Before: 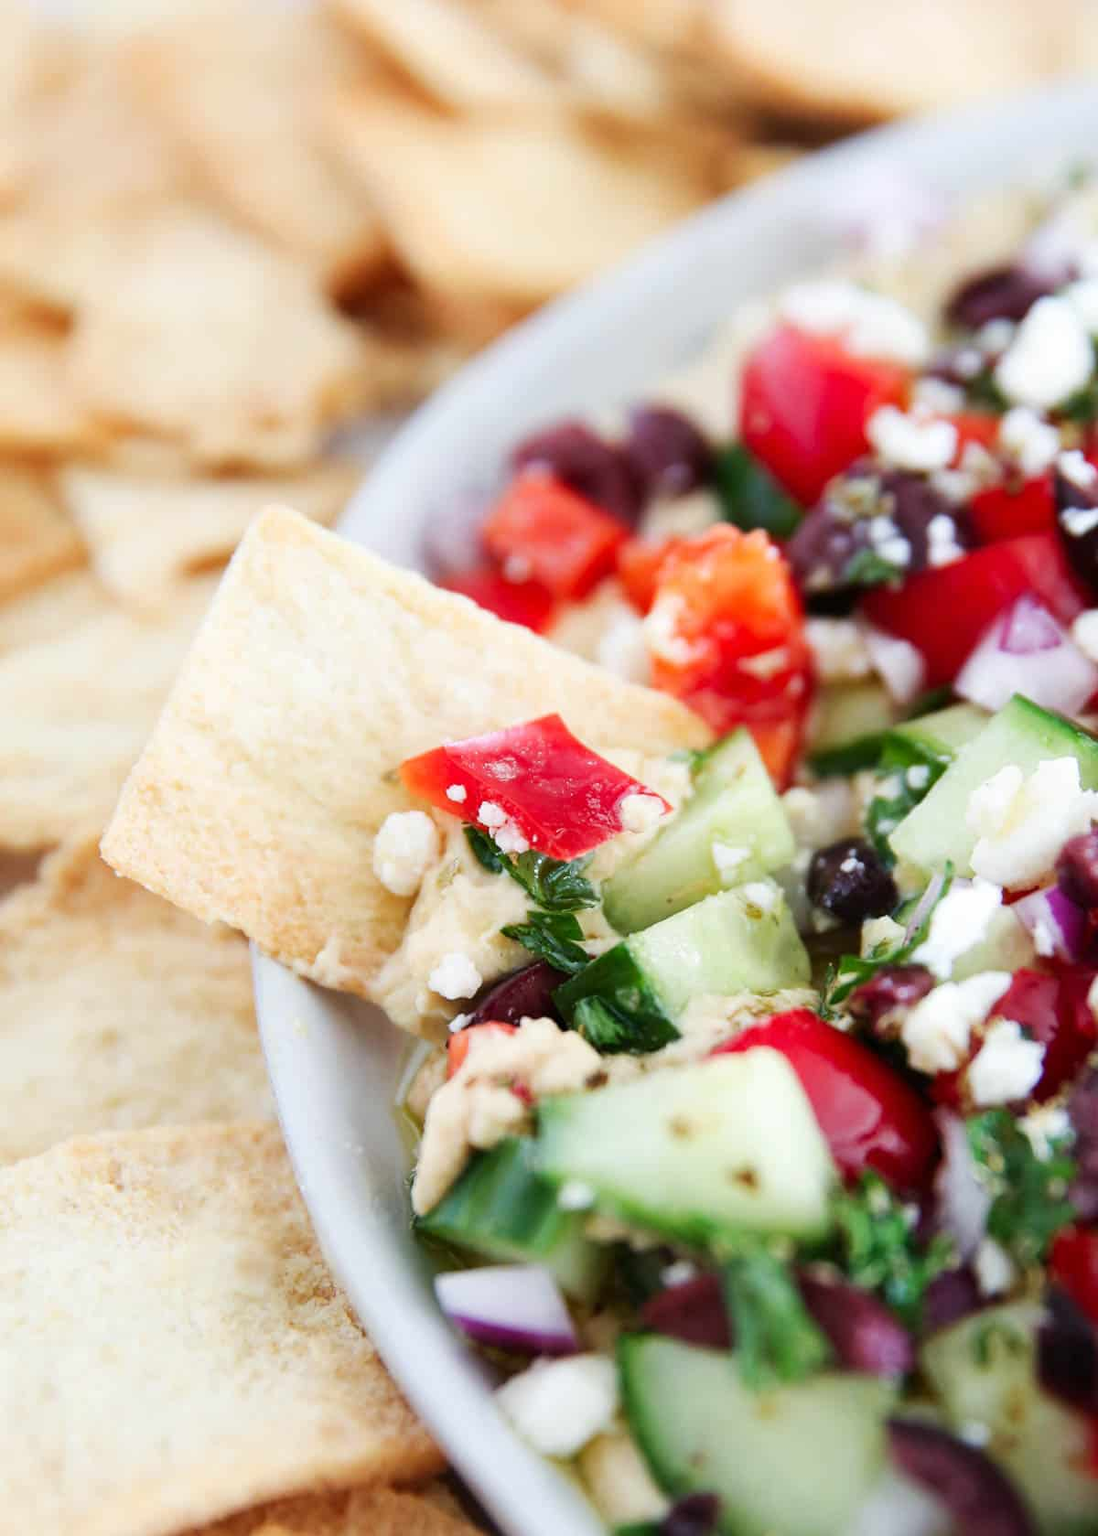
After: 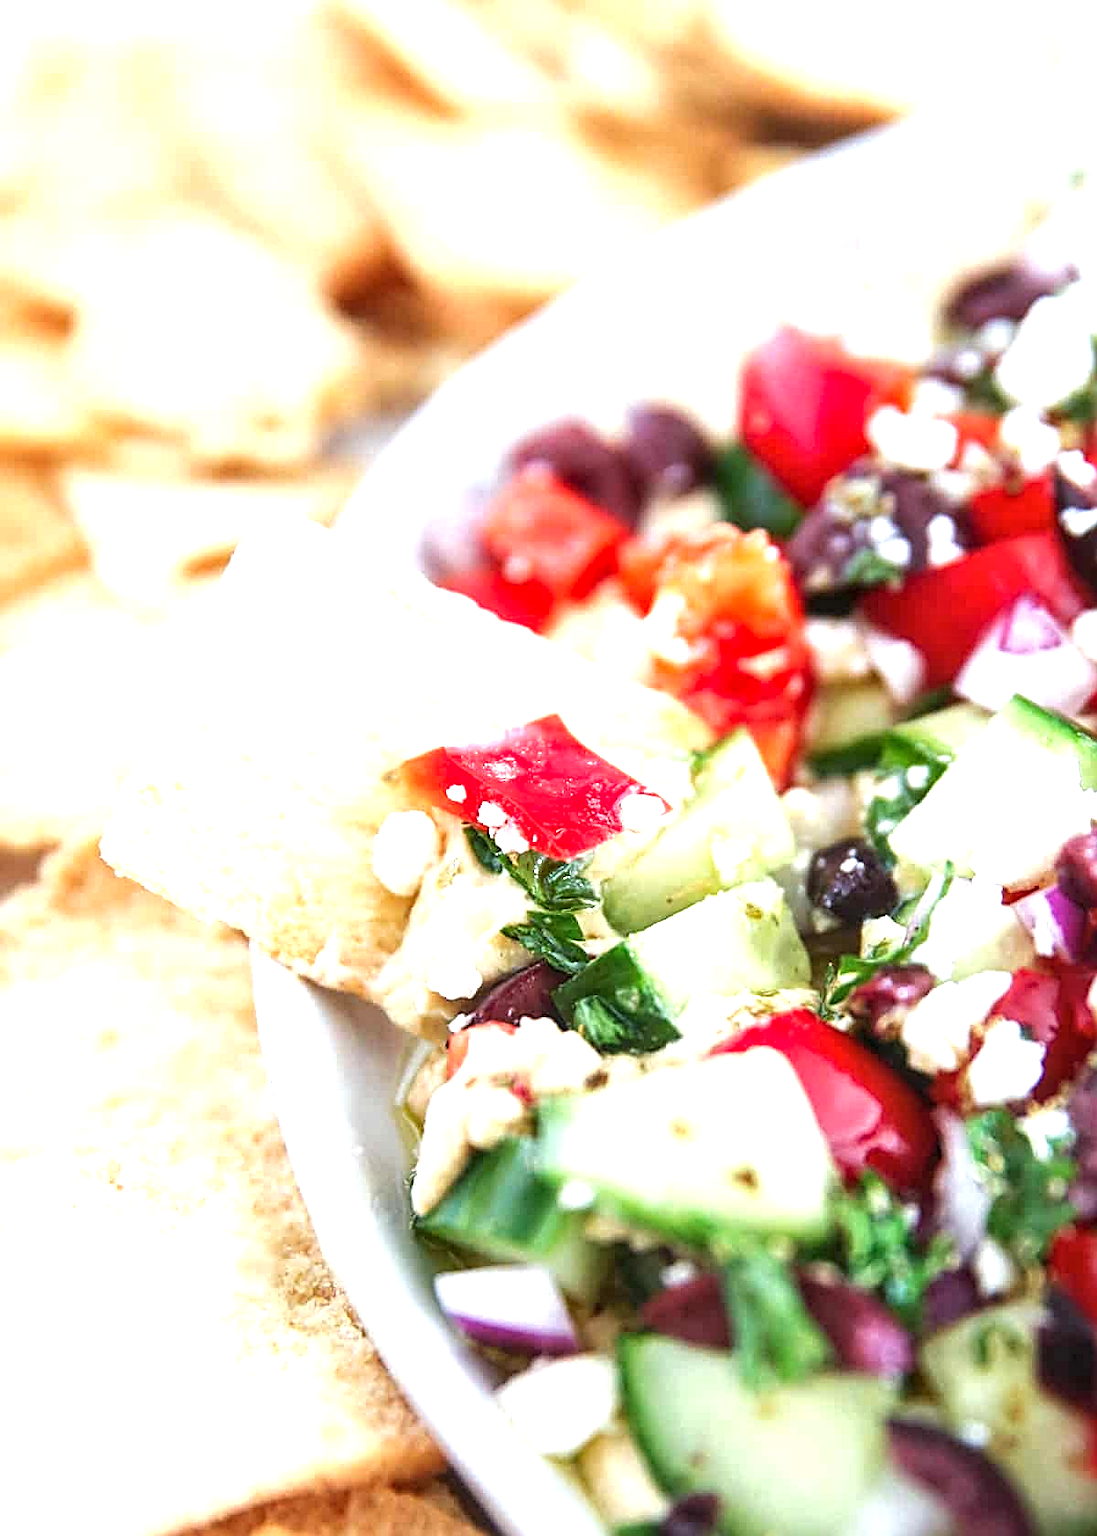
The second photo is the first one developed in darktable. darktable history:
tone equalizer: edges refinement/feathering 500, mask exposure compensation -1.57 EV, preserve details no
exposure: black level correction 0, exposure 0.895 EV, compensate highlight preservation false
sharpen: radius 2.536, amount 0.631
local contrast: on, module defaults
